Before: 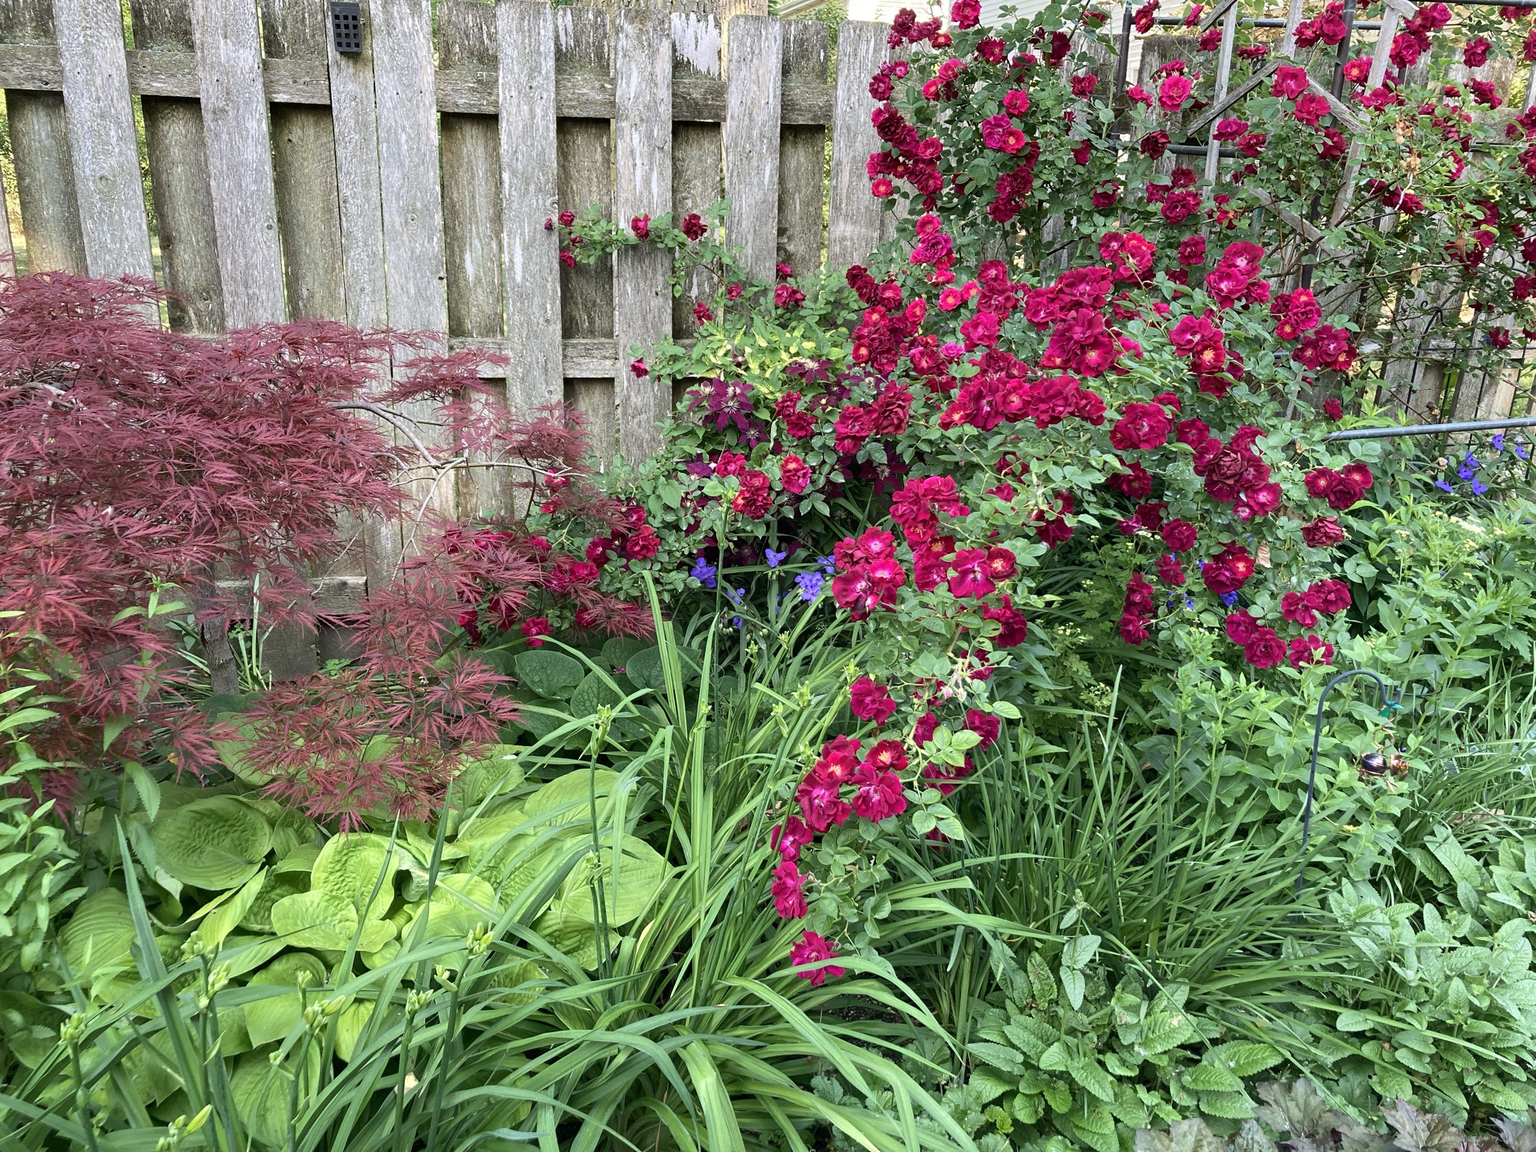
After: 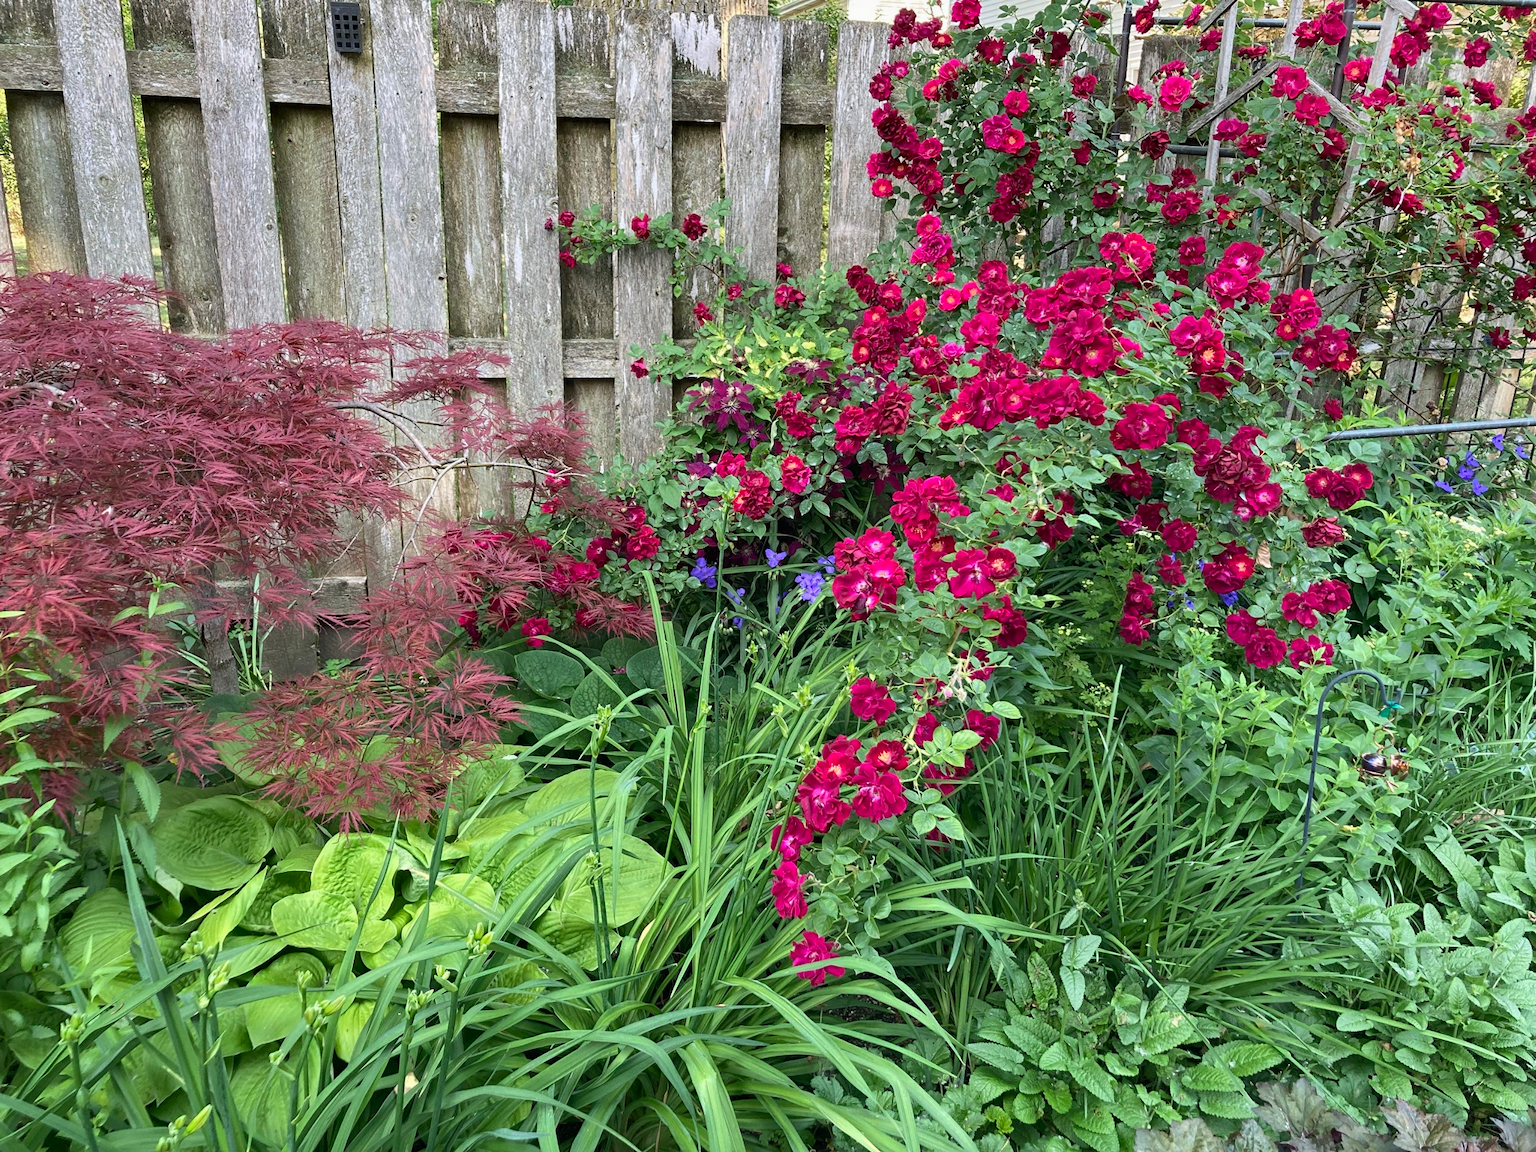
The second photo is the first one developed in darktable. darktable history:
shadows and highlights: shadows 43.82, white point adjustment -1.29, soften with gaussian
